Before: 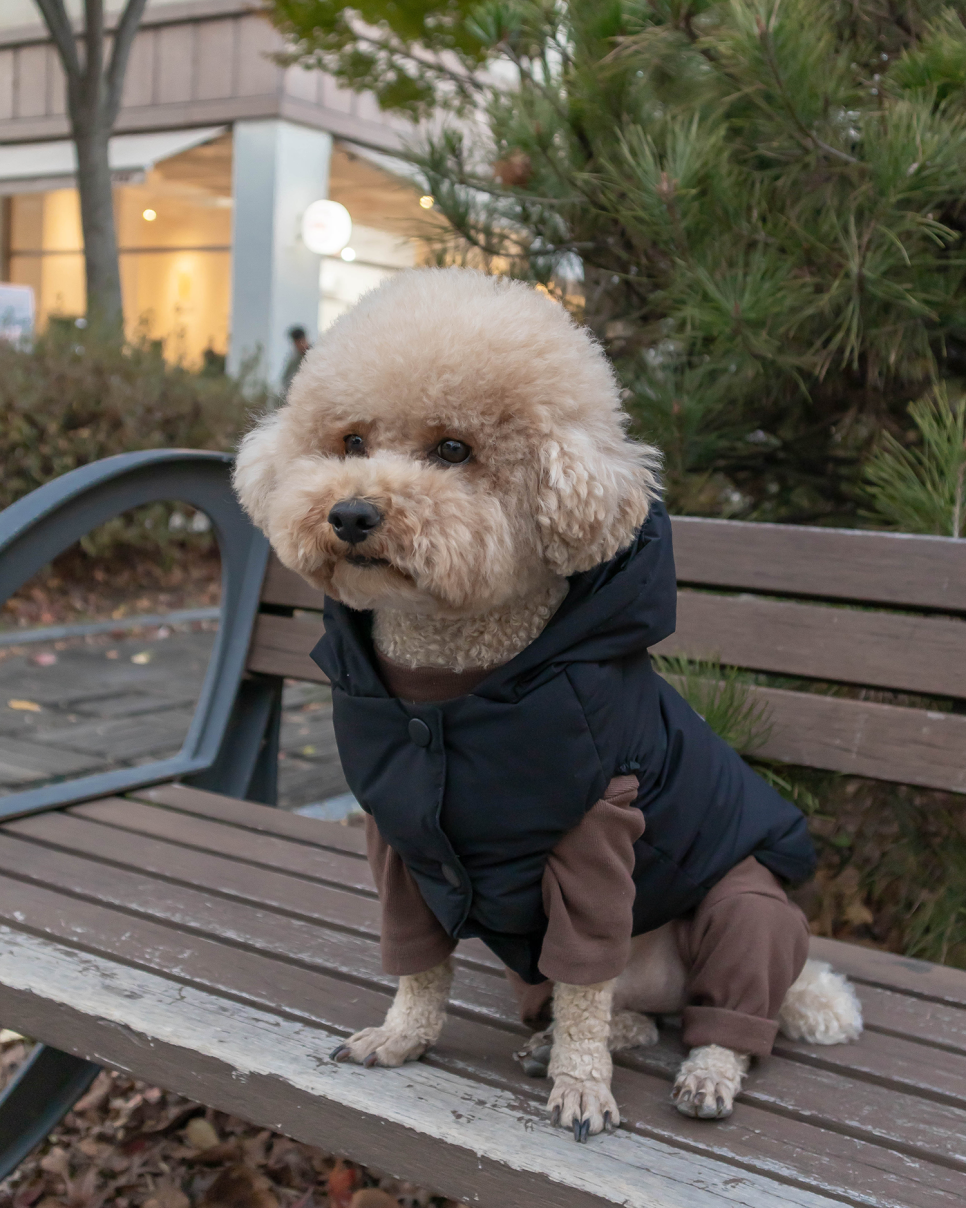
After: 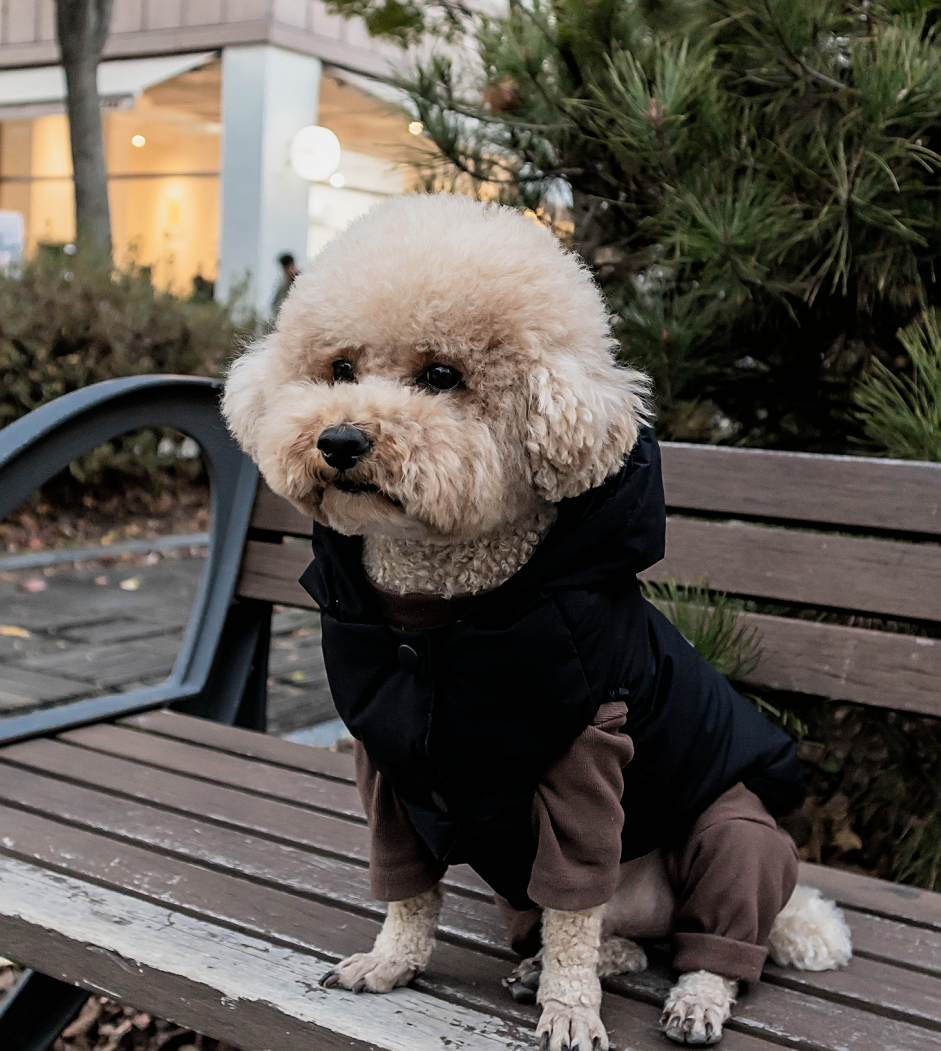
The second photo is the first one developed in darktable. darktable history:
crop: left 1.214%, top 6.162%, right 1.307%, bottom 6.777%
sharpen: on, module defaults
levels: levels [0, 0.476, 0.951]
filmic rgb: black relative exposure -5.09 EV, white relative exposure 3.95 EV, hardness 2.9, contrast 1.299, highlights saturation mix -31.12%
